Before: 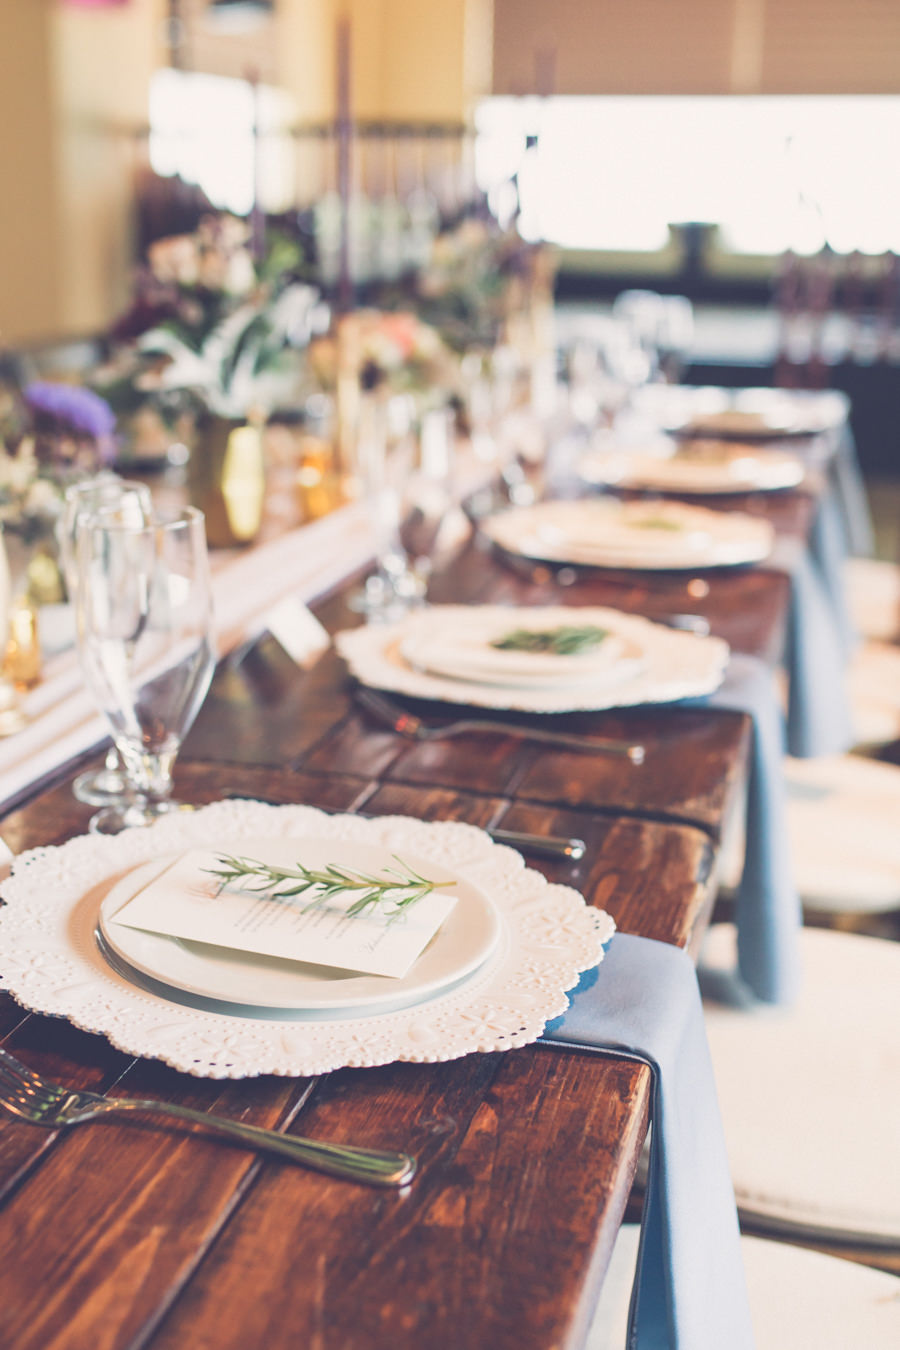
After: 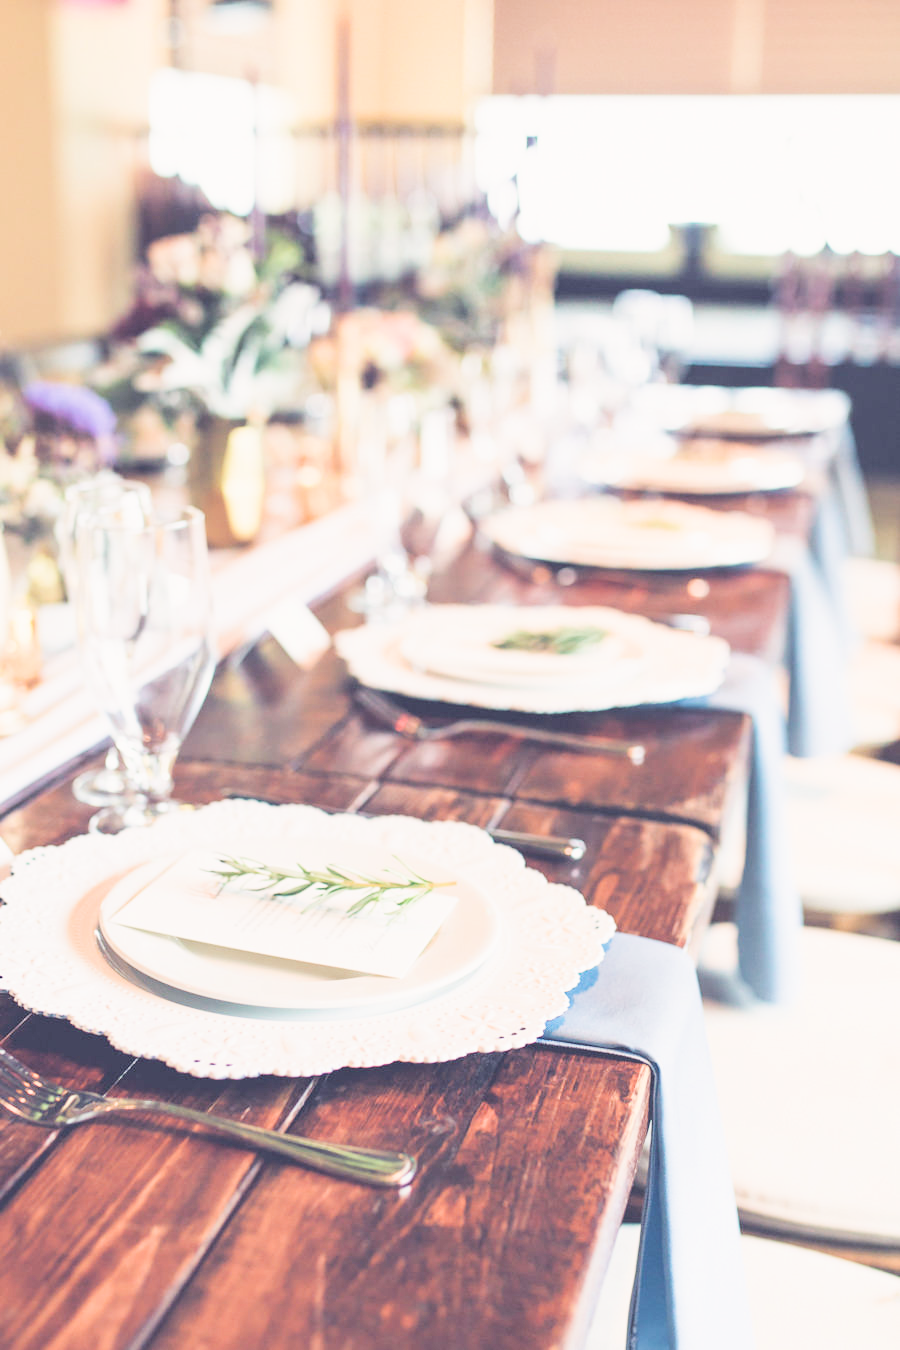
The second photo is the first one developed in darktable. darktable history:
exposure: black level correction 0, exposure 1.2 EV, compensate highlight preservation false
filmic rgb: black relative exposure -5.07 EV, white relative exposure 3.99 EV, hardness 2.88, contrast 1.296, highlights saturation mix -30.89%
